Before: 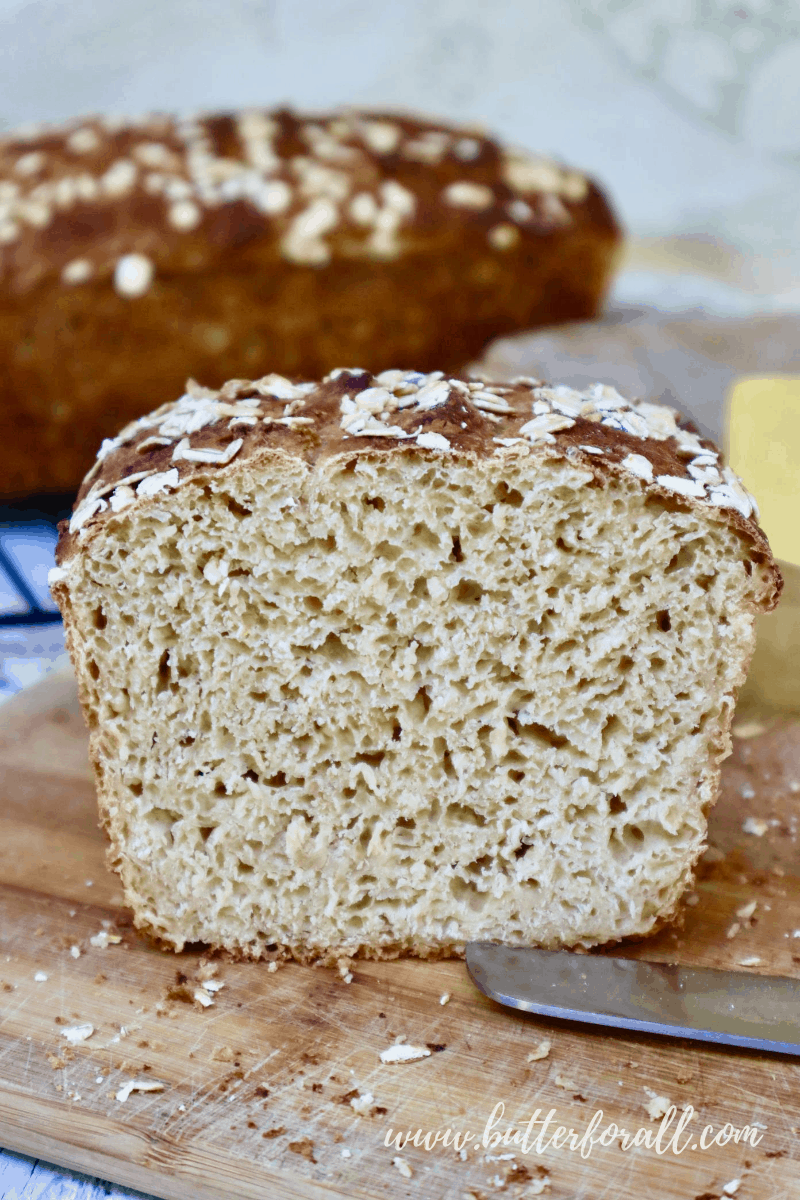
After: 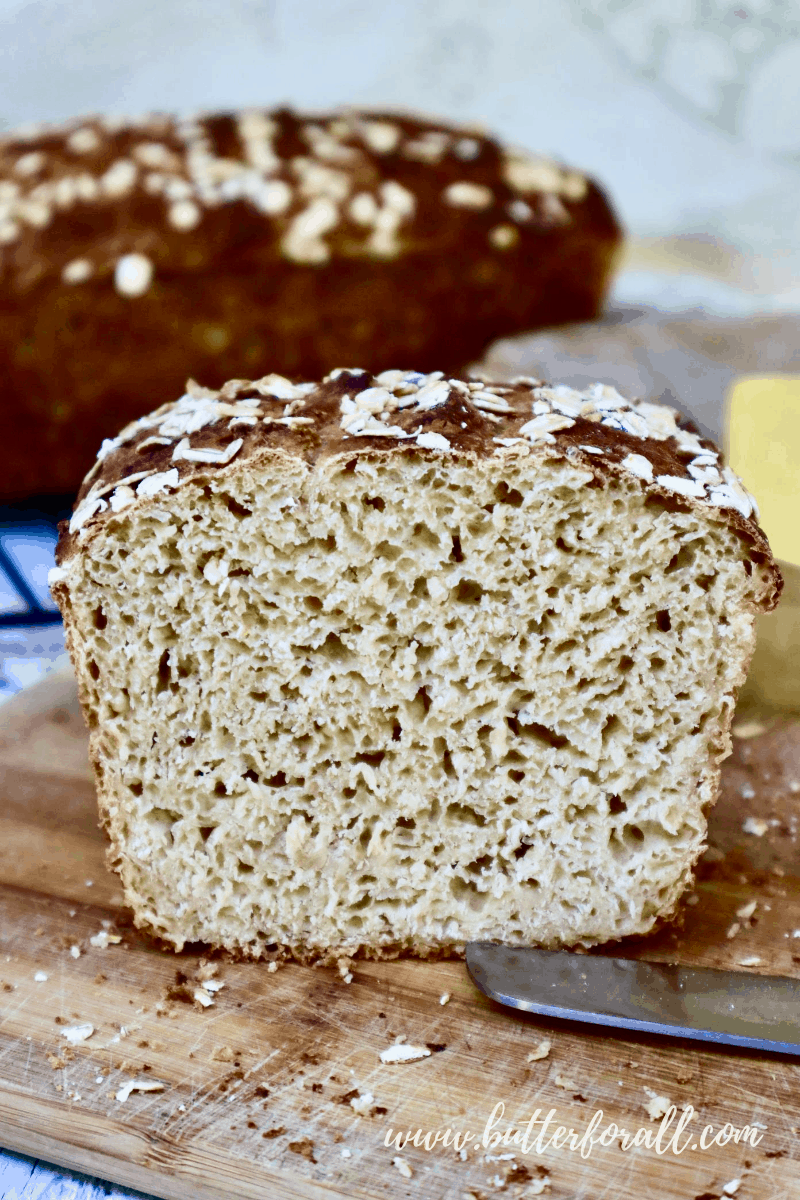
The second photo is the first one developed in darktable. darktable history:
contrast brightness saturation: contrast 0.2, brightness -0.11, saturation 0.1
